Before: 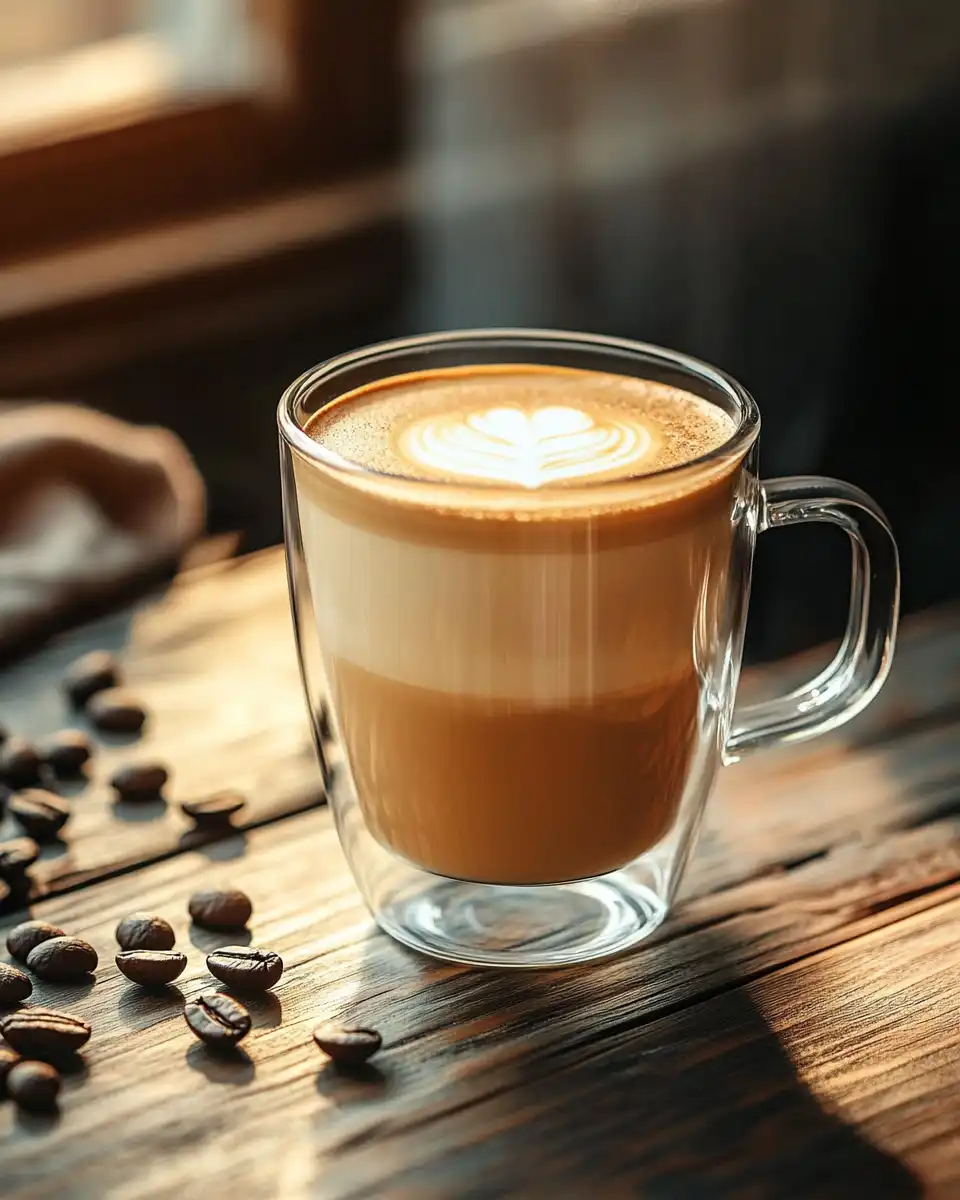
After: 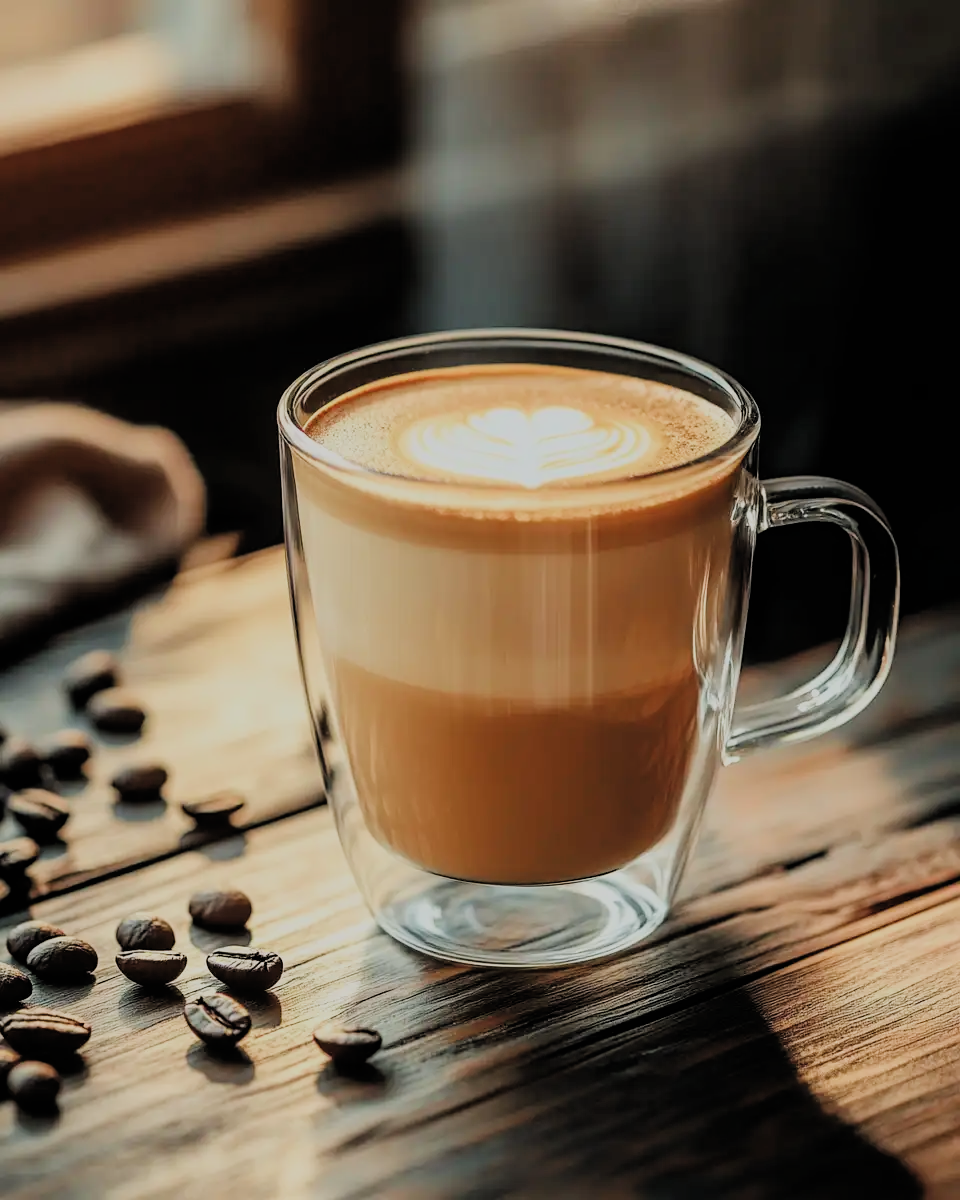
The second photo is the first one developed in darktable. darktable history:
exposure: compensate exposure bias true, compensate highlight preservation false
filmic rgb: black relative exposure -6.93 EV, white relative exposure 5.6 EV, hardness 2.85, color science v4 (2020)
